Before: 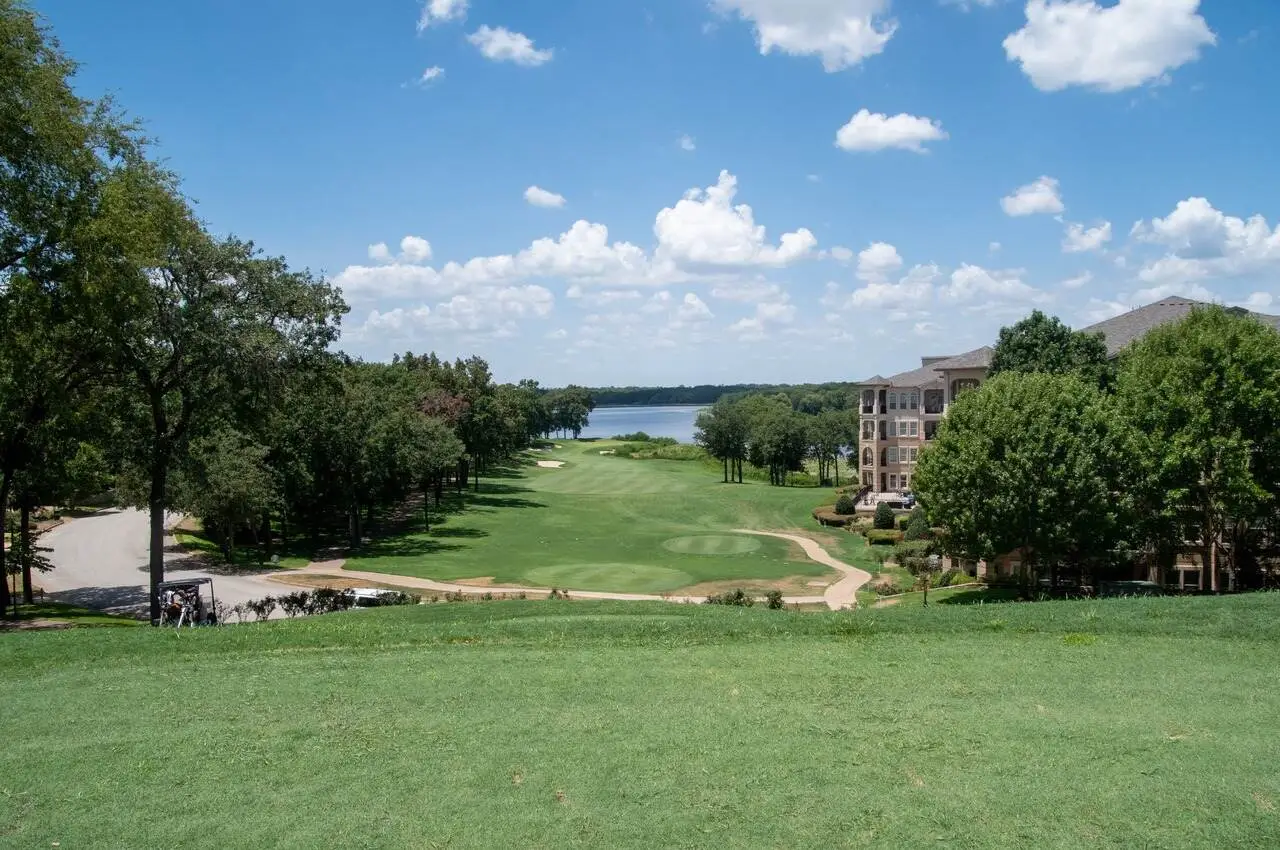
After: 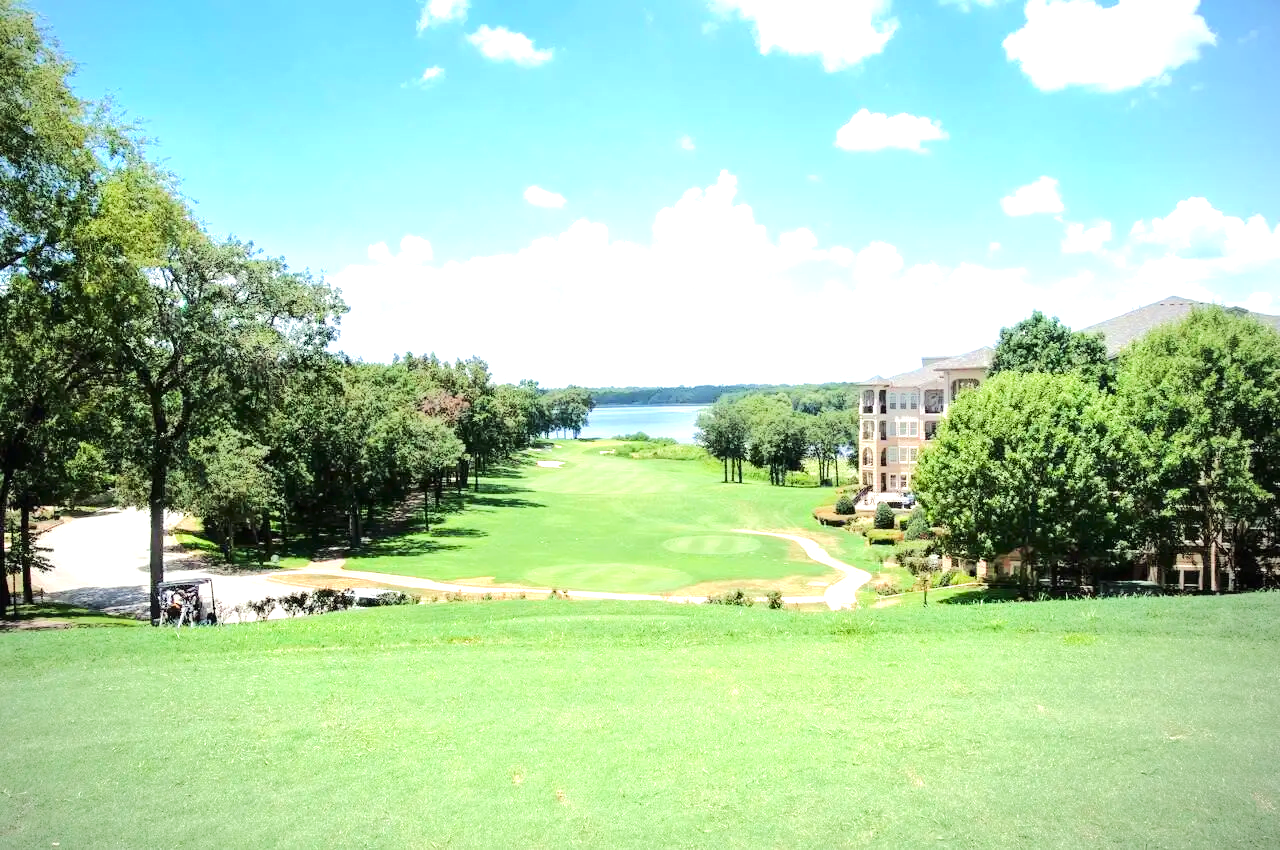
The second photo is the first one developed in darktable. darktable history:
tone equalizer: -7 EV 0.149 EV, -6 EV 0.601 EV, -5 EV 1.12 EV, -4 EV 1.33 EV, -3 EV 1.17 EV, -2 EV 0.6 EV, -1 EV 0.166 EV, edges refinement/feathering 500, mask exposure compensation -1.57 EV, preserve details no
vignetting: fall-off radius 63.02%, center (-0.057, -0.355)
exposure: black level correction 0, exposure 1.3 EV, compensate exposure bias true, compensate highlight preservation false
color correction: highlights a* -2.58, highlights b* 2.58
